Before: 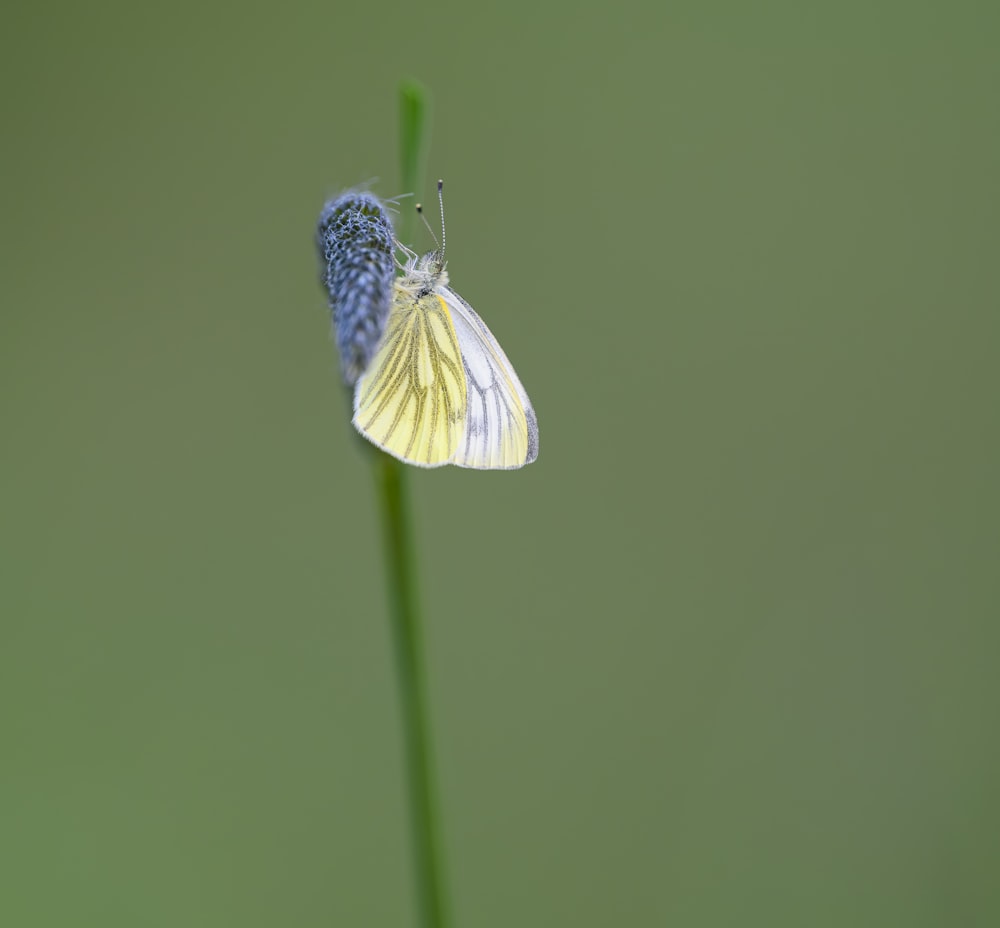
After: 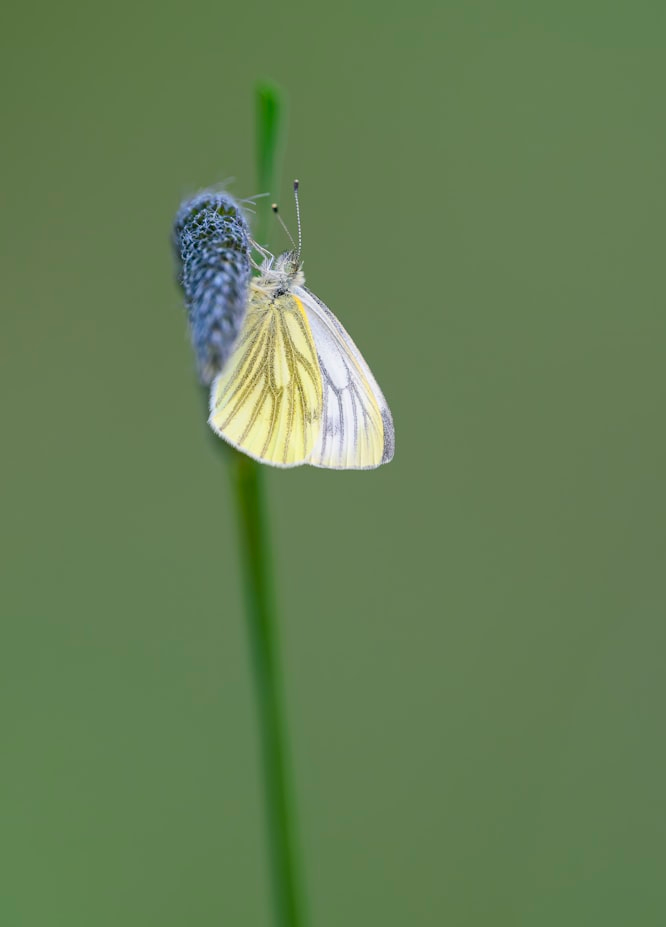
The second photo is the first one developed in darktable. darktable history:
crop and rotate: left 14.4%, right 18.989%
